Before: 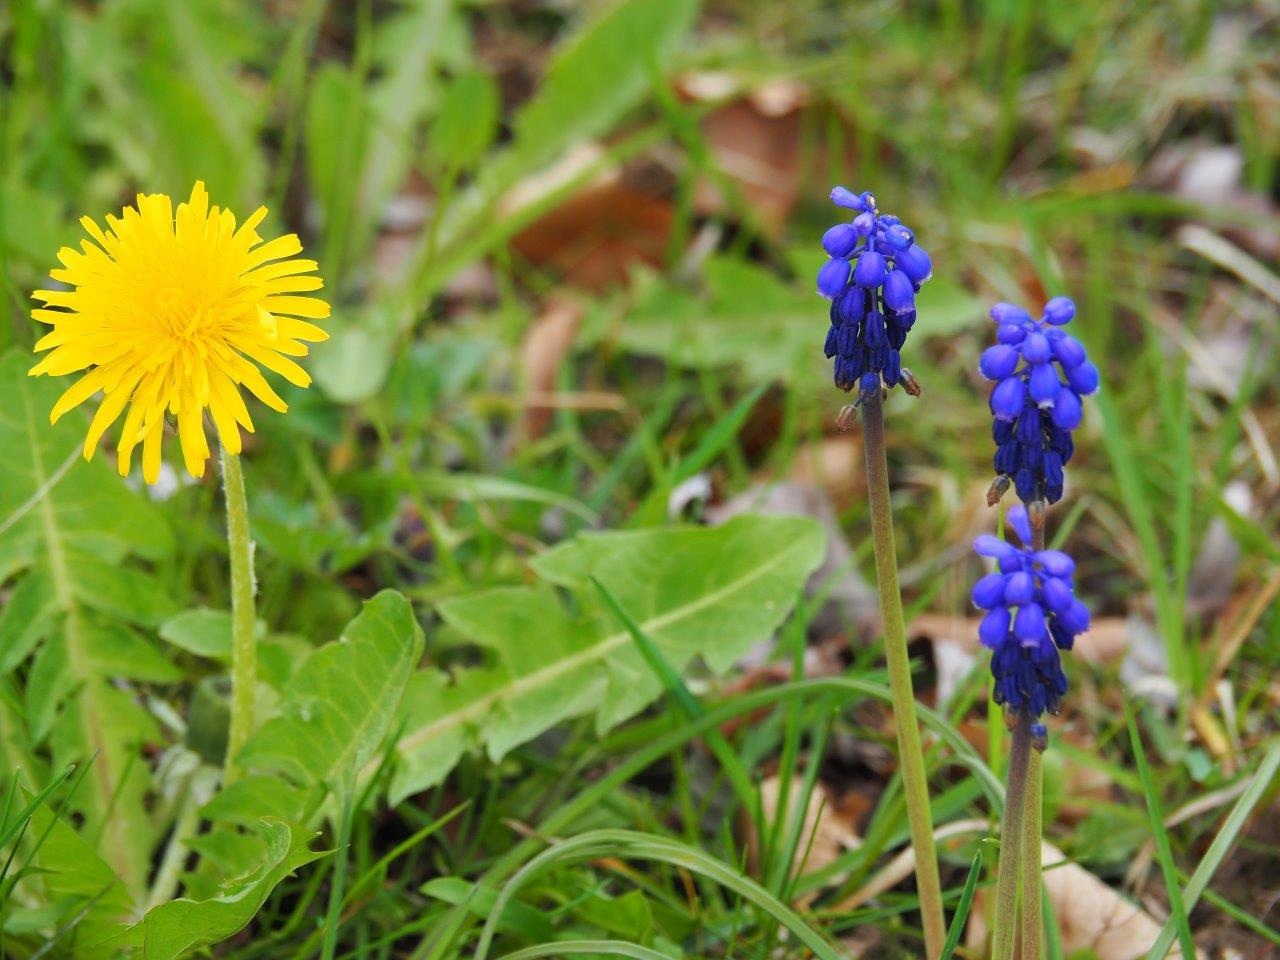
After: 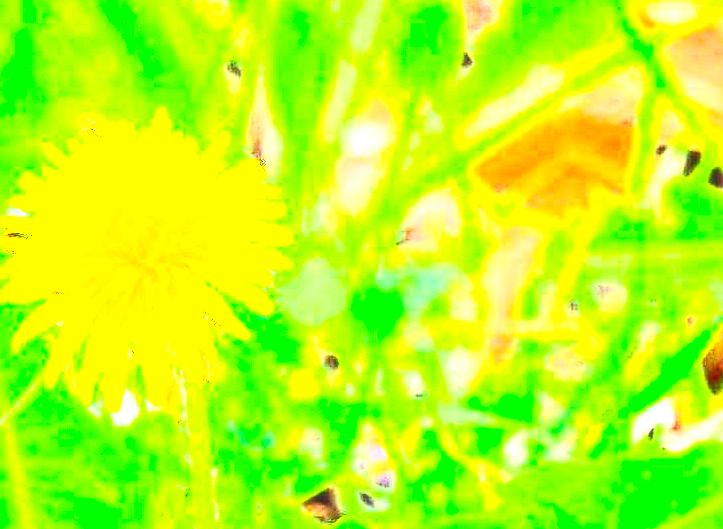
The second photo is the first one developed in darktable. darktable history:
exposure: black level correction 0, exposure 1.2 EV, compensate highlight preservation false
sharpen: on, module defaults
crop and rotate: left 3.042%, top 7.68%, right 40.409%, bottom 37.207%
local contrast: on, module defaults
contrast brightness saturation: contrast 0.996, brightness 0.98, saturation 0.992
tone equalizer: -7 EV 0.147 EV, -6 EV 0.602 EV, -5 EV 1.17 EV, -4 EV 1.32 EV, -3 EV 1.13 EV, -2 EV 0.6 EV, -1 EV 0.166 EV, edges refinement/feathering 500, mask exposure compensation -1.57 EV, preserve details no
levels: gray 50.76%, levels [0, 0.474, 0.947]
